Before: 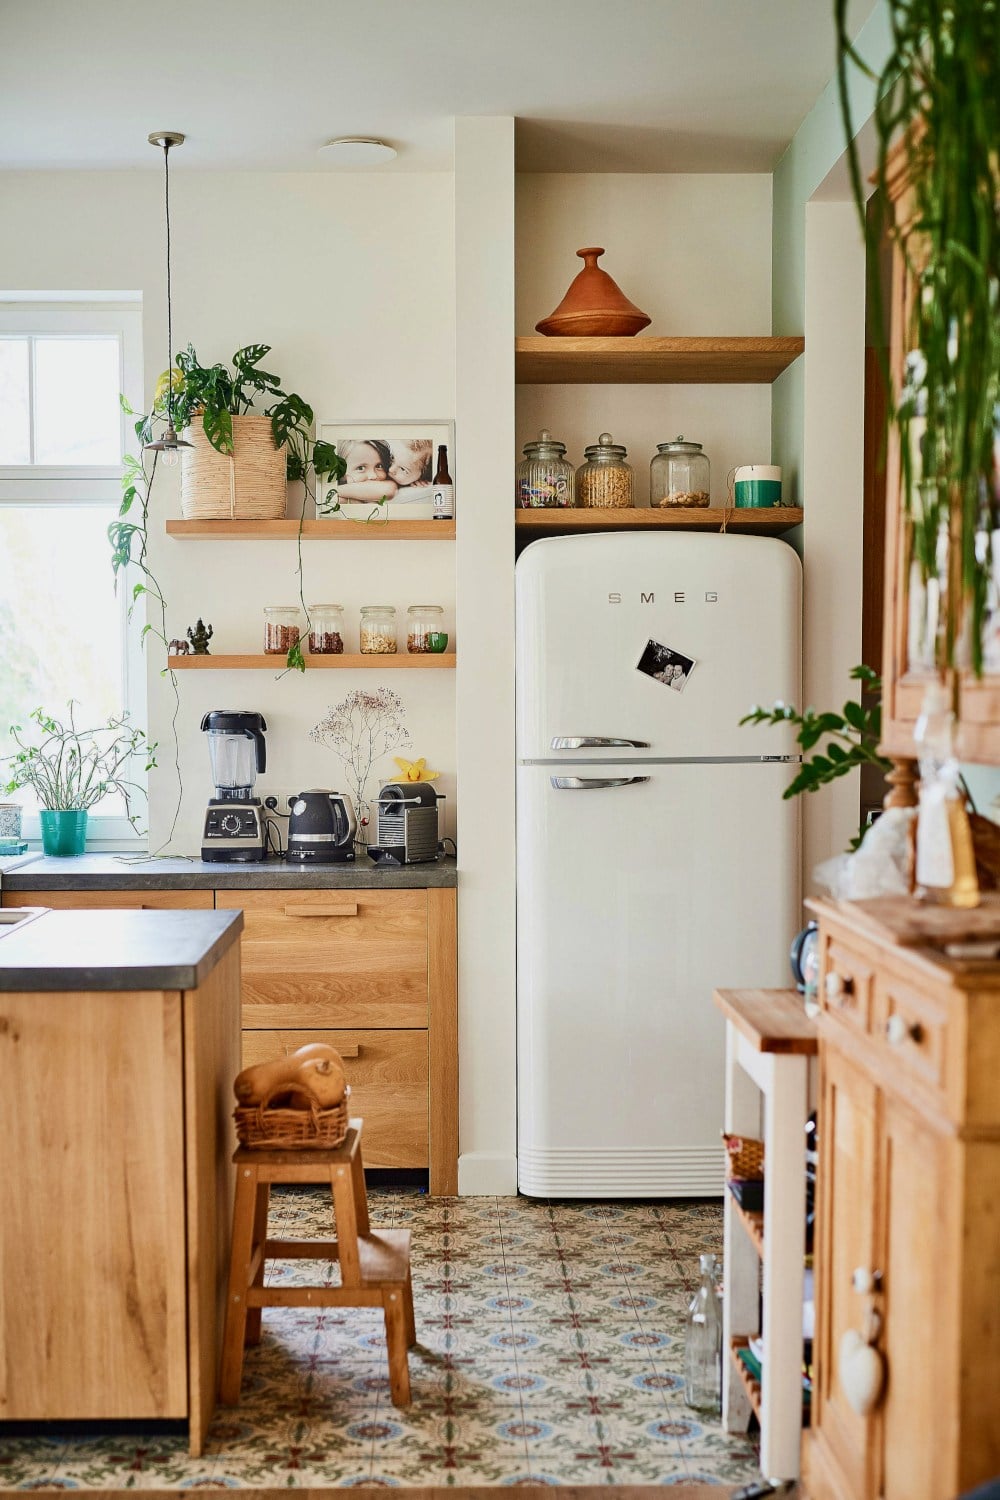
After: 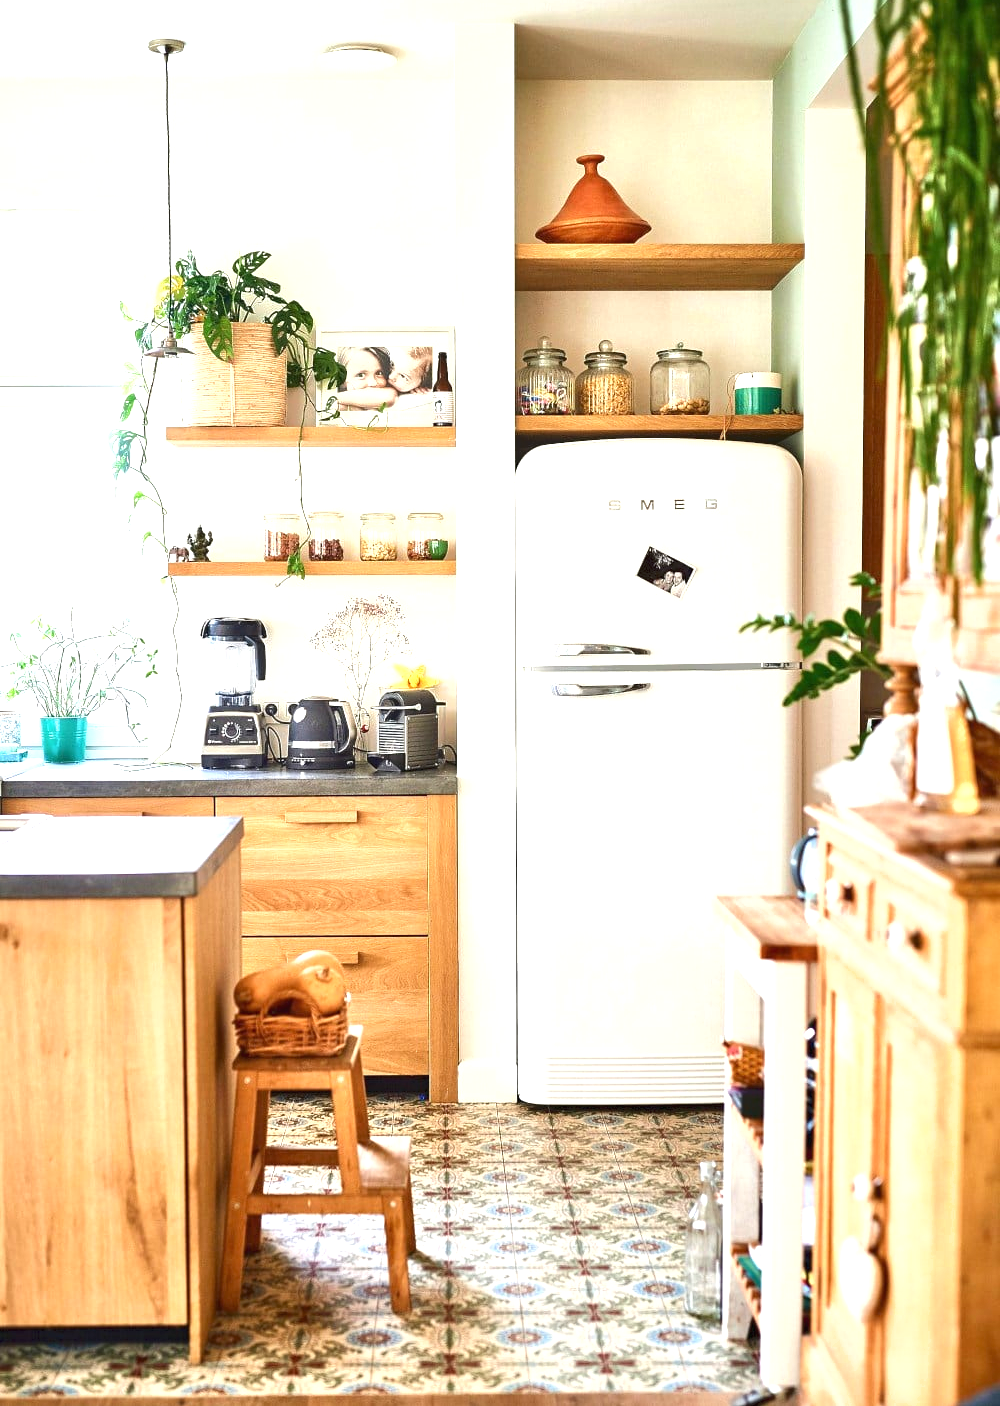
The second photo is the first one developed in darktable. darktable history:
crop and rotate: top 6.25%
exposure: black level correction 0, exposure 1.2 EV, compensate highlight preservation false
shadows and highlights: shadows 62.66, white point adjustment 0.37, highlights -34.44, compress 83.82%
